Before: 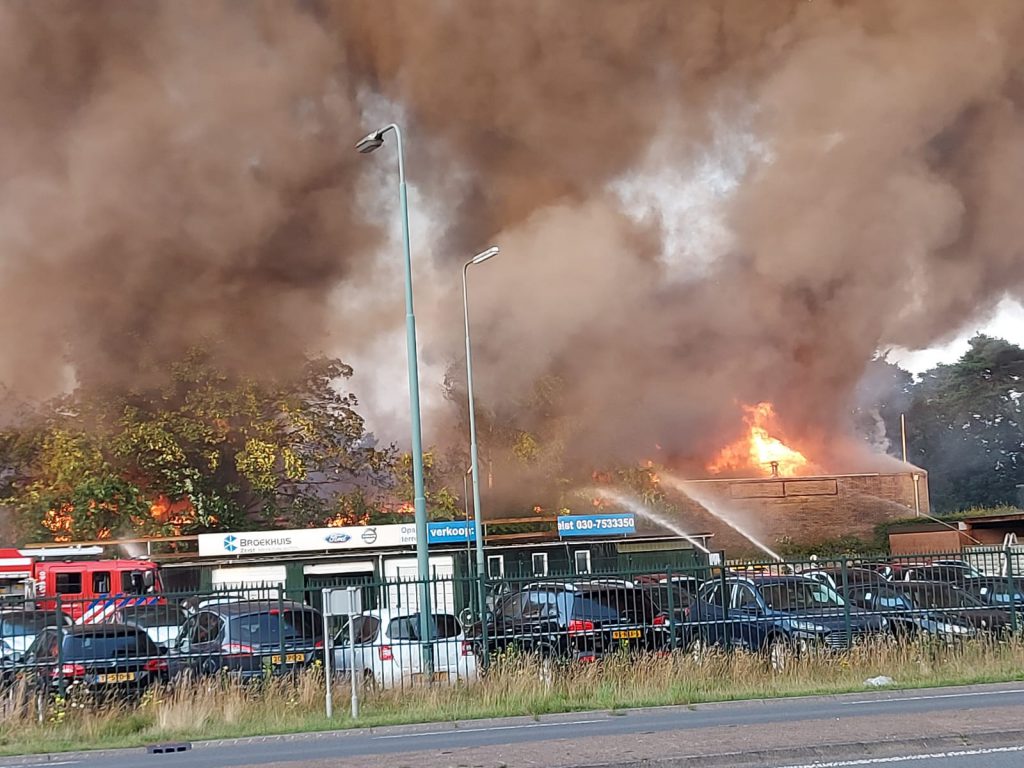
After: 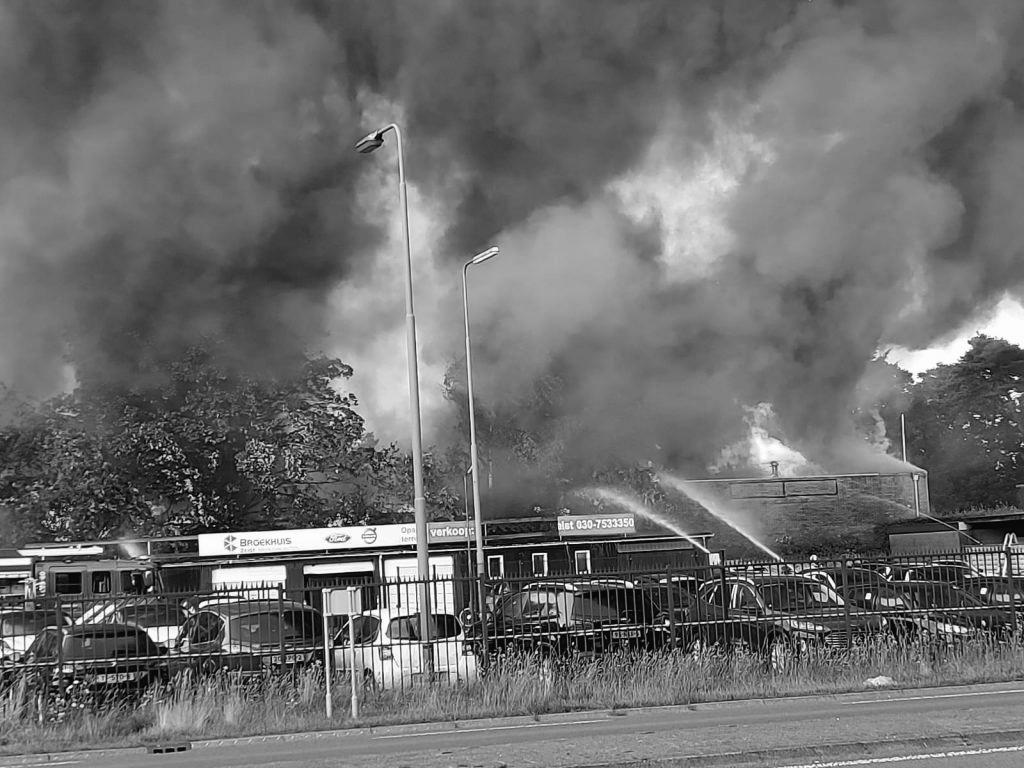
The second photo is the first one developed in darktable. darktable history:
tone curve: curves: ch0 [(0, 0) (0.003, 0.019) (0.011, 0.019) (0.025, 0.022) (0.044, 0.026) (0.069, 0.032) (0.1, 0.052) (0.136, 0.081) (0.177, 0.123) (0.224, 0.17) (0.277, 0.219) (0.335, 0.276) (0.399, 0.344) (0.468, 0.421) (0.543, 0.508) (0.623, 0.604) (0.709, 0.705) (0.801, 0.797) (0.898, 0.894) (1, 1)], preserve colors none
color look up table: target L [89.88, 79.88, 82.41, 65.11, 74.42, 58.64, 54.76, 44.82, 43.46, 24.72, 7.736, 200.28, 80.48, 77.34, 59.92, 62.72, 53.98, 46.7, 40.73, 51.22, 50.83, 33.18, 25.02, 12.74, 15.16, 18, 96.54, 89.53, 74.05, 74.05, 65.99, 67.37, 75.52, 70.73, 42.78, 32.32, 33.18, 47.24, 14.2, 3.967, 93.75, 92.7, 85.63, 85.27, 71.1, 53.39, 56.57, 34.03, 18], target a [0 ×6, 0.001, 0, 0.001, 0.001, 0, 0, 0.001, 0, 0.001 ×4, 0 ×4, 0.001, 0, 0, 0, 0.001, -0.001, 0, 0, 0.001, 0 ×6, 0.001, 0, 0, 0.001, 0 ×4, 0.001, 0.001, 0, 0], target b [0, 0, 0, -0.001, 0, -0.001, -0.001, 0.009, -0.005, -0.004, -0.001, 0, -0.007, 0, -0.006, -0.006, -0.005, -0.006, -0.002, -0.001, -0.001, 0.007, -0.004, -0.002, 0.003, -0.003, -0.008, 0.021, 0, 0, -0.006, 0, 0, 0, -0.002, -0.004, 0.007, -0.005, -0.001, 0.001, -0.001, -0.001, 0, 0, 0, -0.005, -0.006, -0.004, -0.003], num patches 49
